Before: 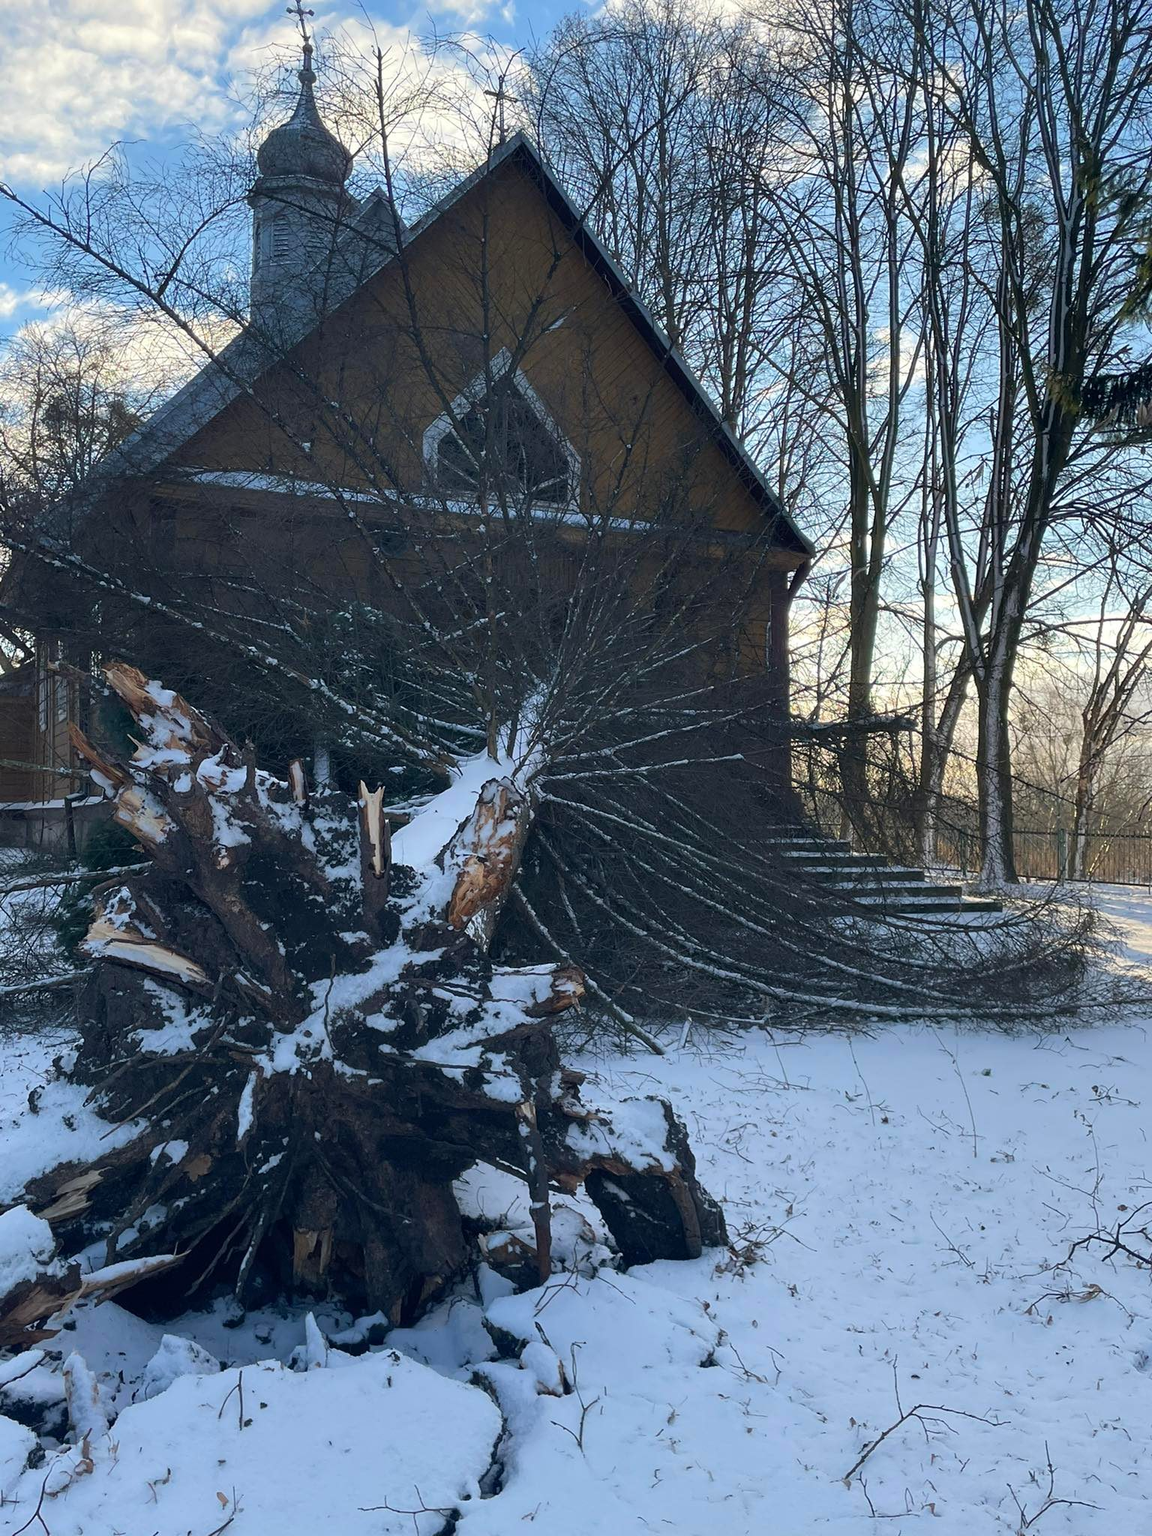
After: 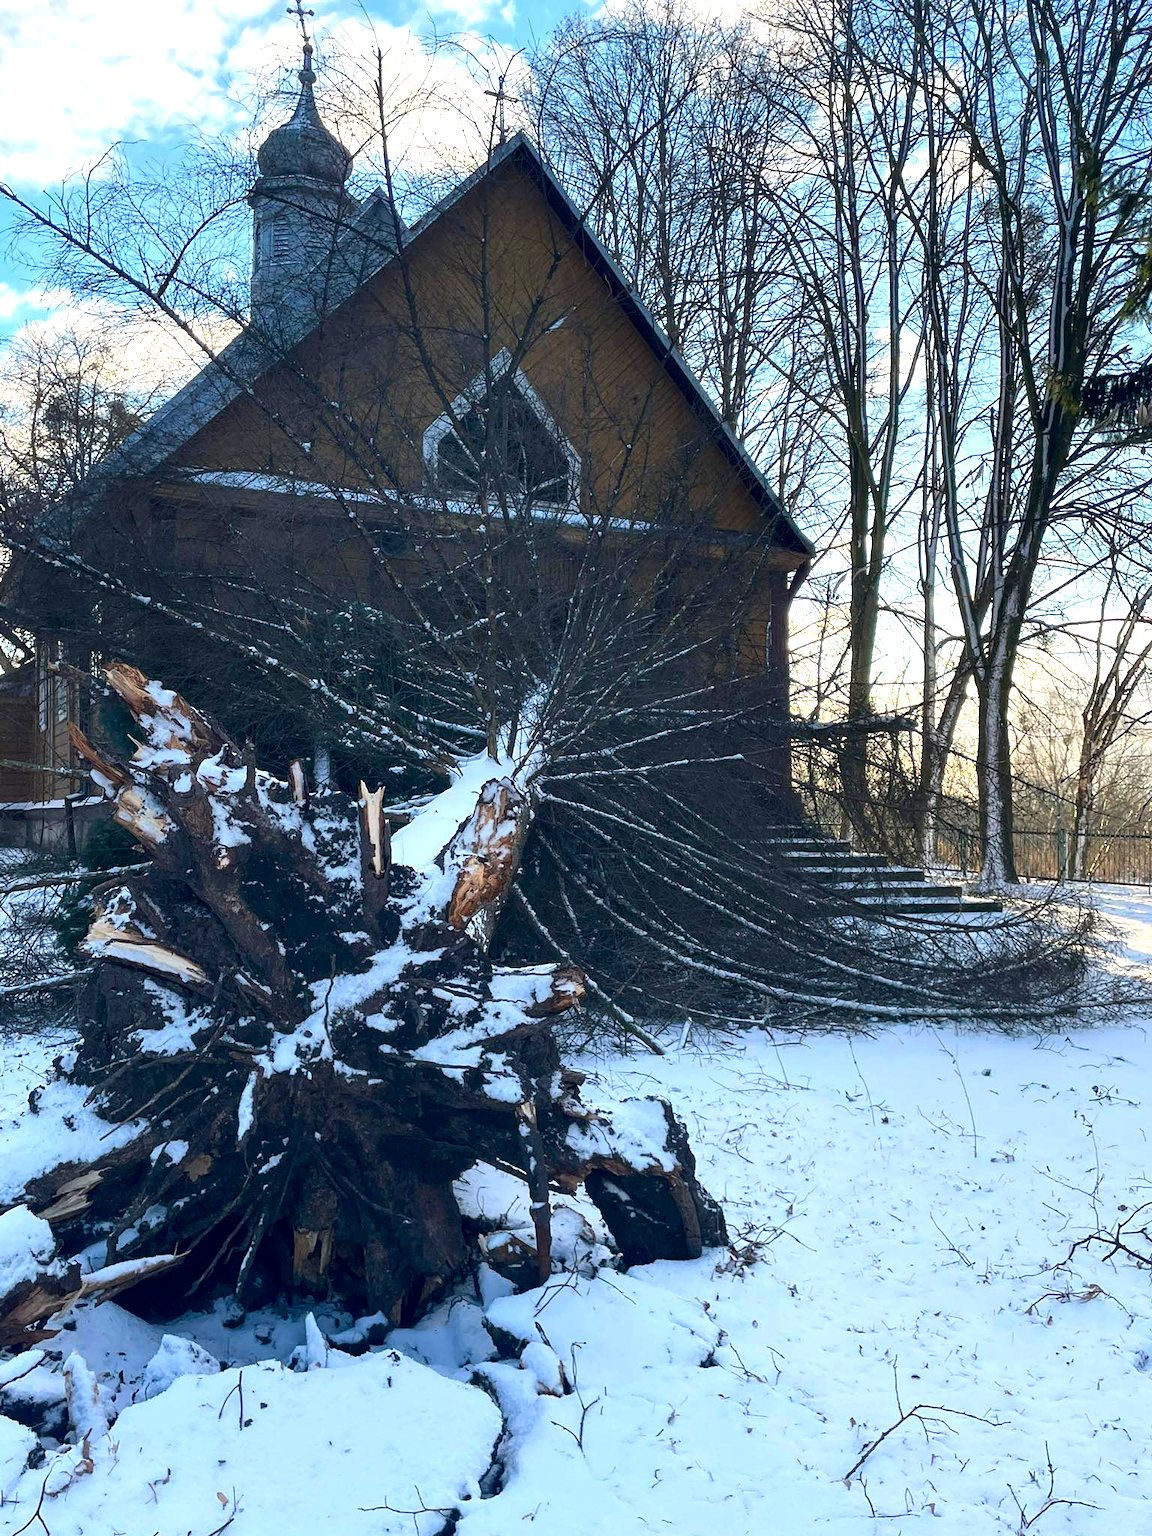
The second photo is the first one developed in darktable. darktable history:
contrast brightness saturation: contrast 0.13, brightness -0.05, saturation 0.16
local contrast: highlights 100%, shadows 100%, detail 120%, midtone range 0.2
exposure: exposure 0.74 EV, compensate highlight preservation false
